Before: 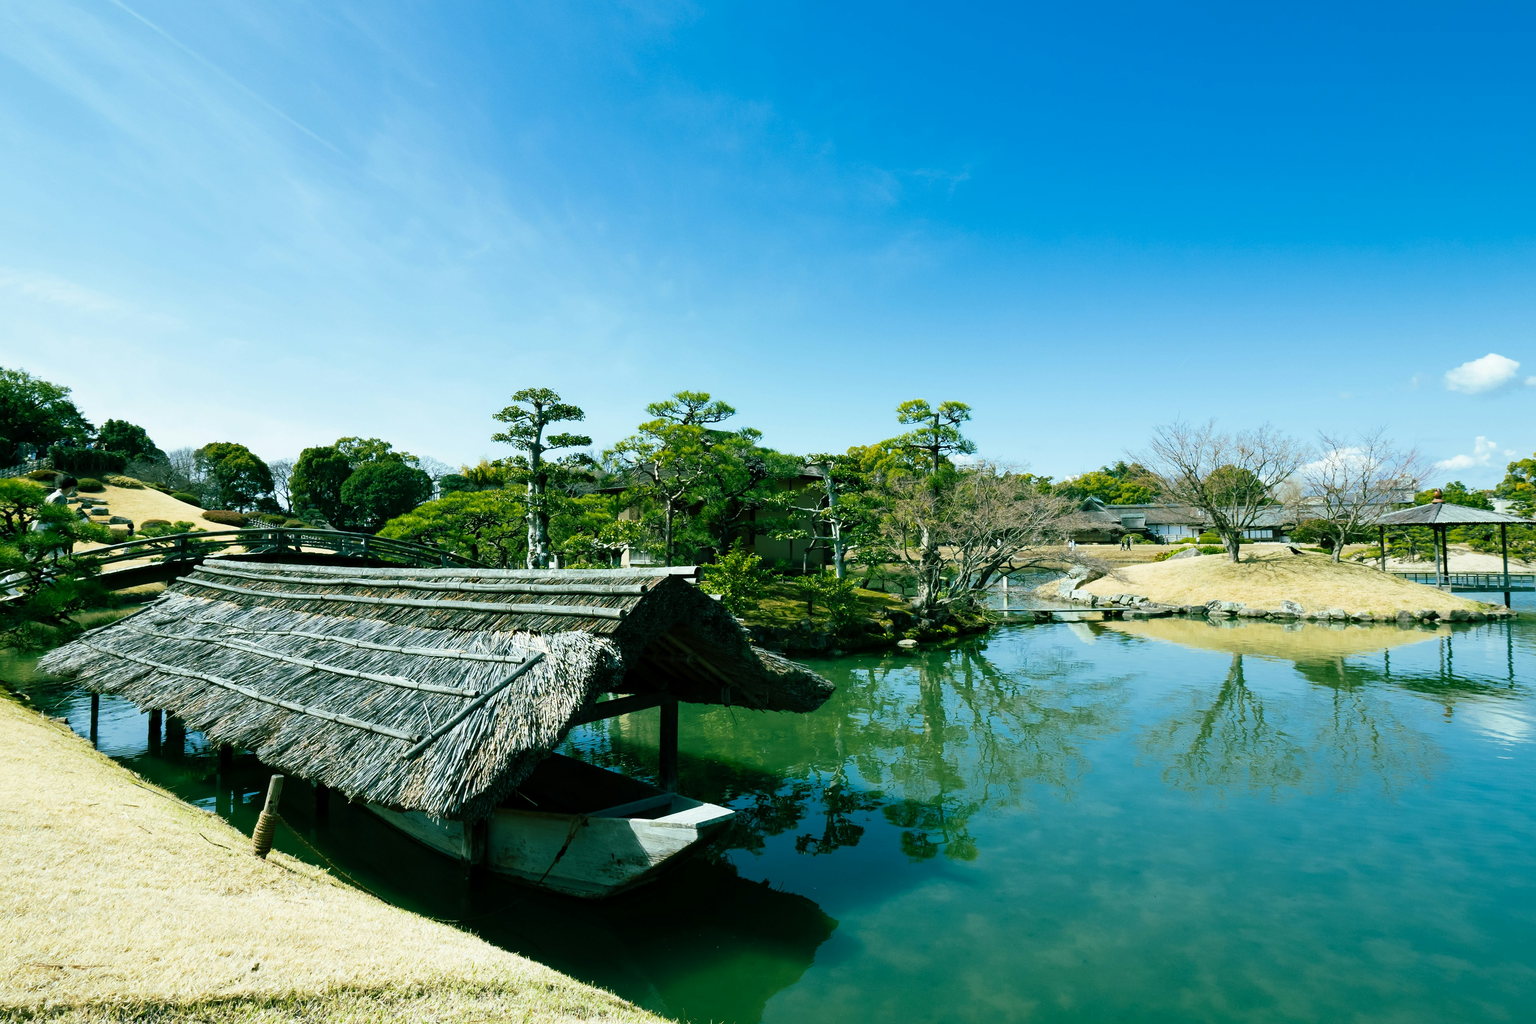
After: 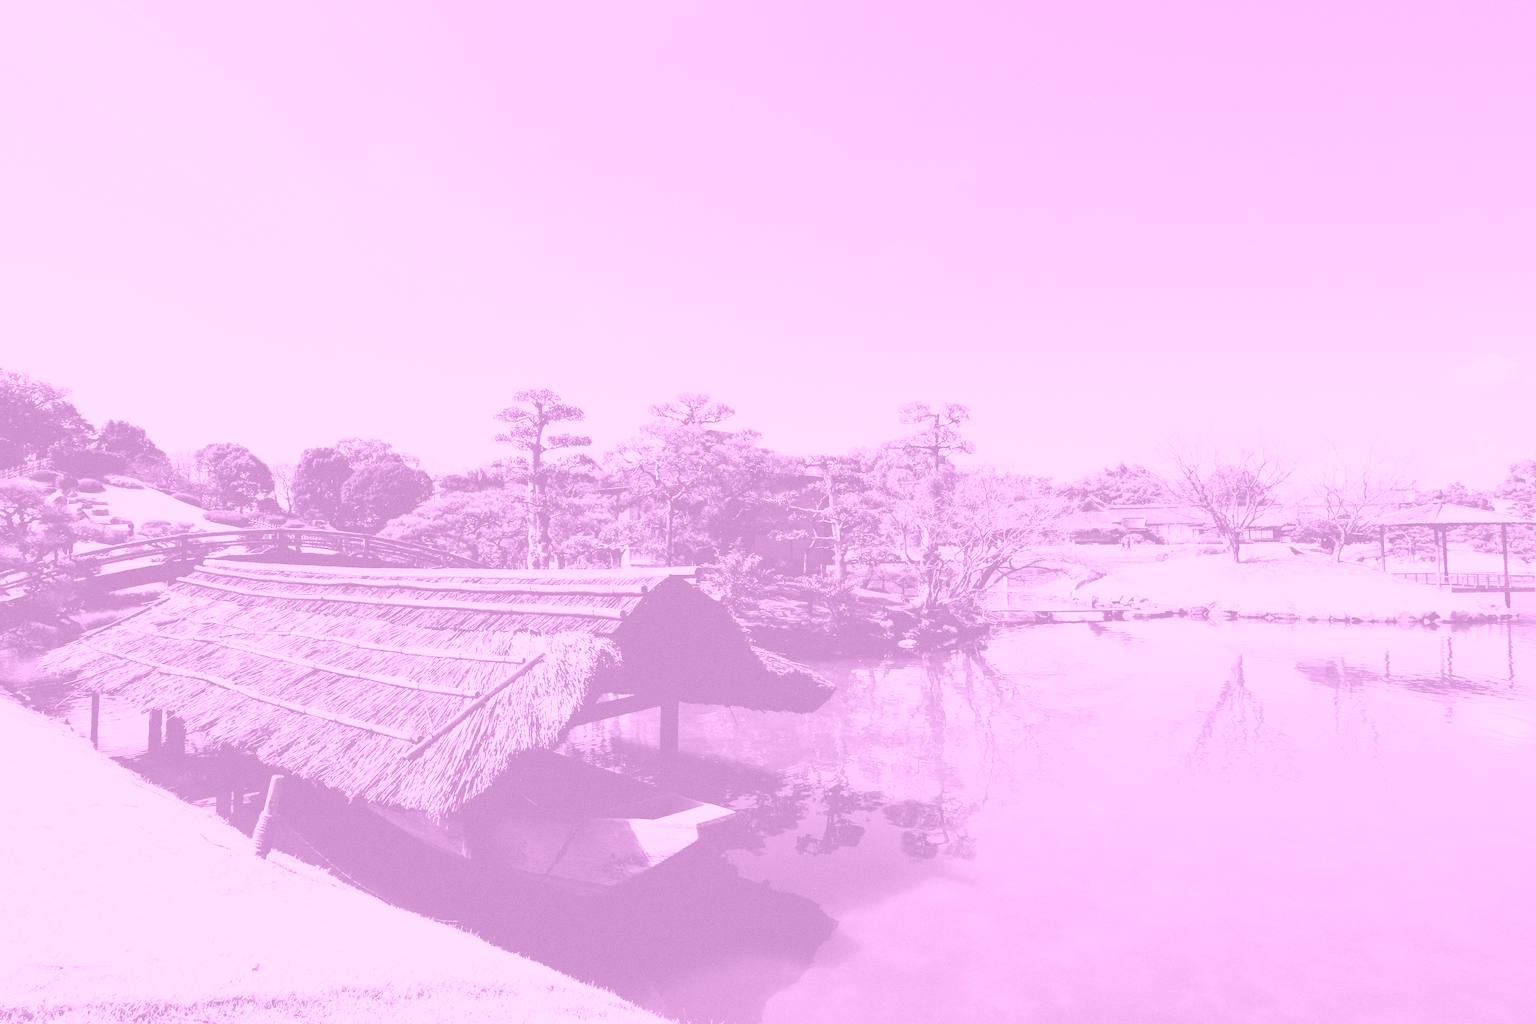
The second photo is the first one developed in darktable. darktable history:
grain: coarseness 0.09 ISO
tone curve: curves: ch0 [(0.003, 0.023) (0.071, 0.052) (0.249, 0.201) (0.466, 0.557) (0.625, 0.761) (0.783, 0.9) (0.994, 0.968)]; ch1 [(0, 0) (0.262, 0.227) (0.417, 0.386) (0.469, 0.467) (0.502, 0.498) (0.531, 0.521) (0.576, 0.586) (0.612, 0.634) (0.634, 0.68) (0.686, 0.728) (0.994, 0.987)]; ch2 [(0, 0) (0.262, 0.188) (0.385, 0.353) (0.427, 0.424) (0.495, 0.493) (0.518, 0.544) (0.55, 0.579) (0.595, 0.621) (0.644, 0.748) (1, 1)], color space Lab, independent channels, preserve colors none
colorize: hue 331.2°, saturation 75%, source mix 30.28%, lightness 70.52%, version 1
filmic rgb: black relative exposure -7.65 EV, white relative exposure 4.56 EV, hardness 3.61
